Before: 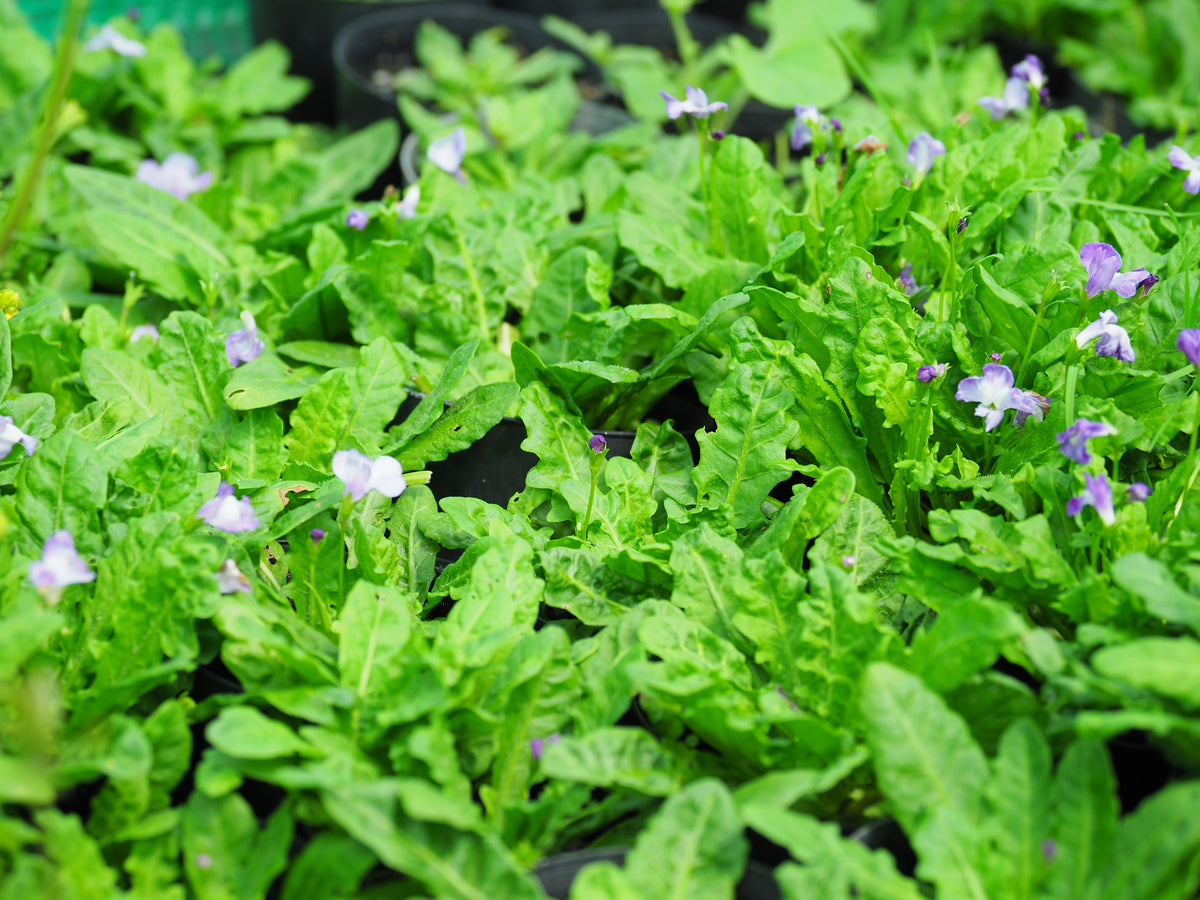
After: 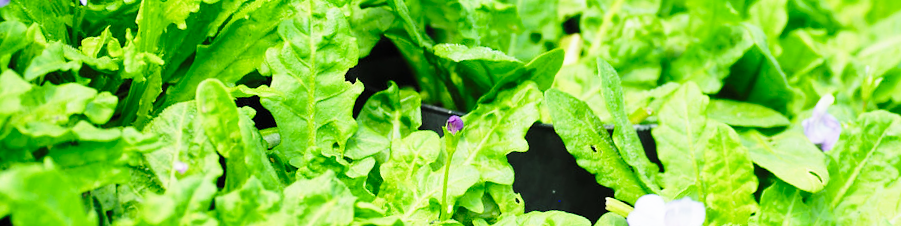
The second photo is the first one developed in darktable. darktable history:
crop and rotate: angle 16.12°, top 30.835%, bottom 35.653%
base curve: curves: ch0 [(0, 0) (0.028, 0.03) (0.121, 0.232) (0.46, 0.748) (0.859, 0.968) (1, 1)], preserve colors none
